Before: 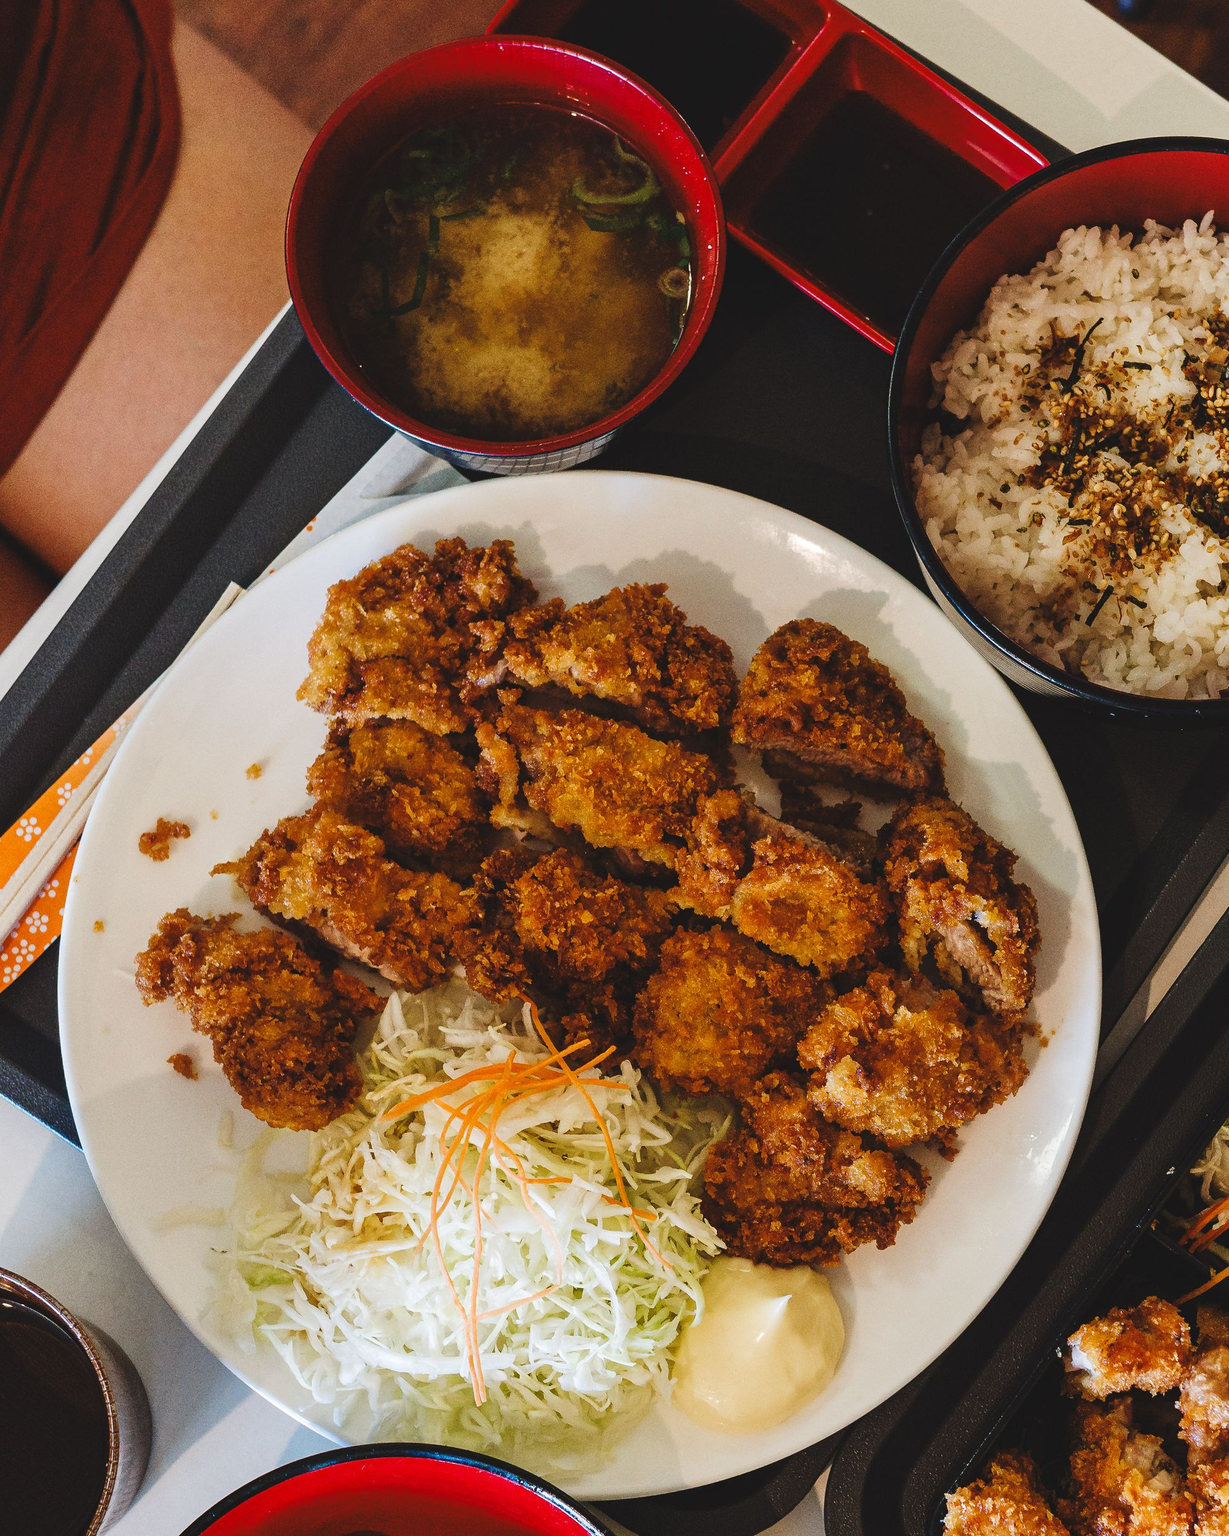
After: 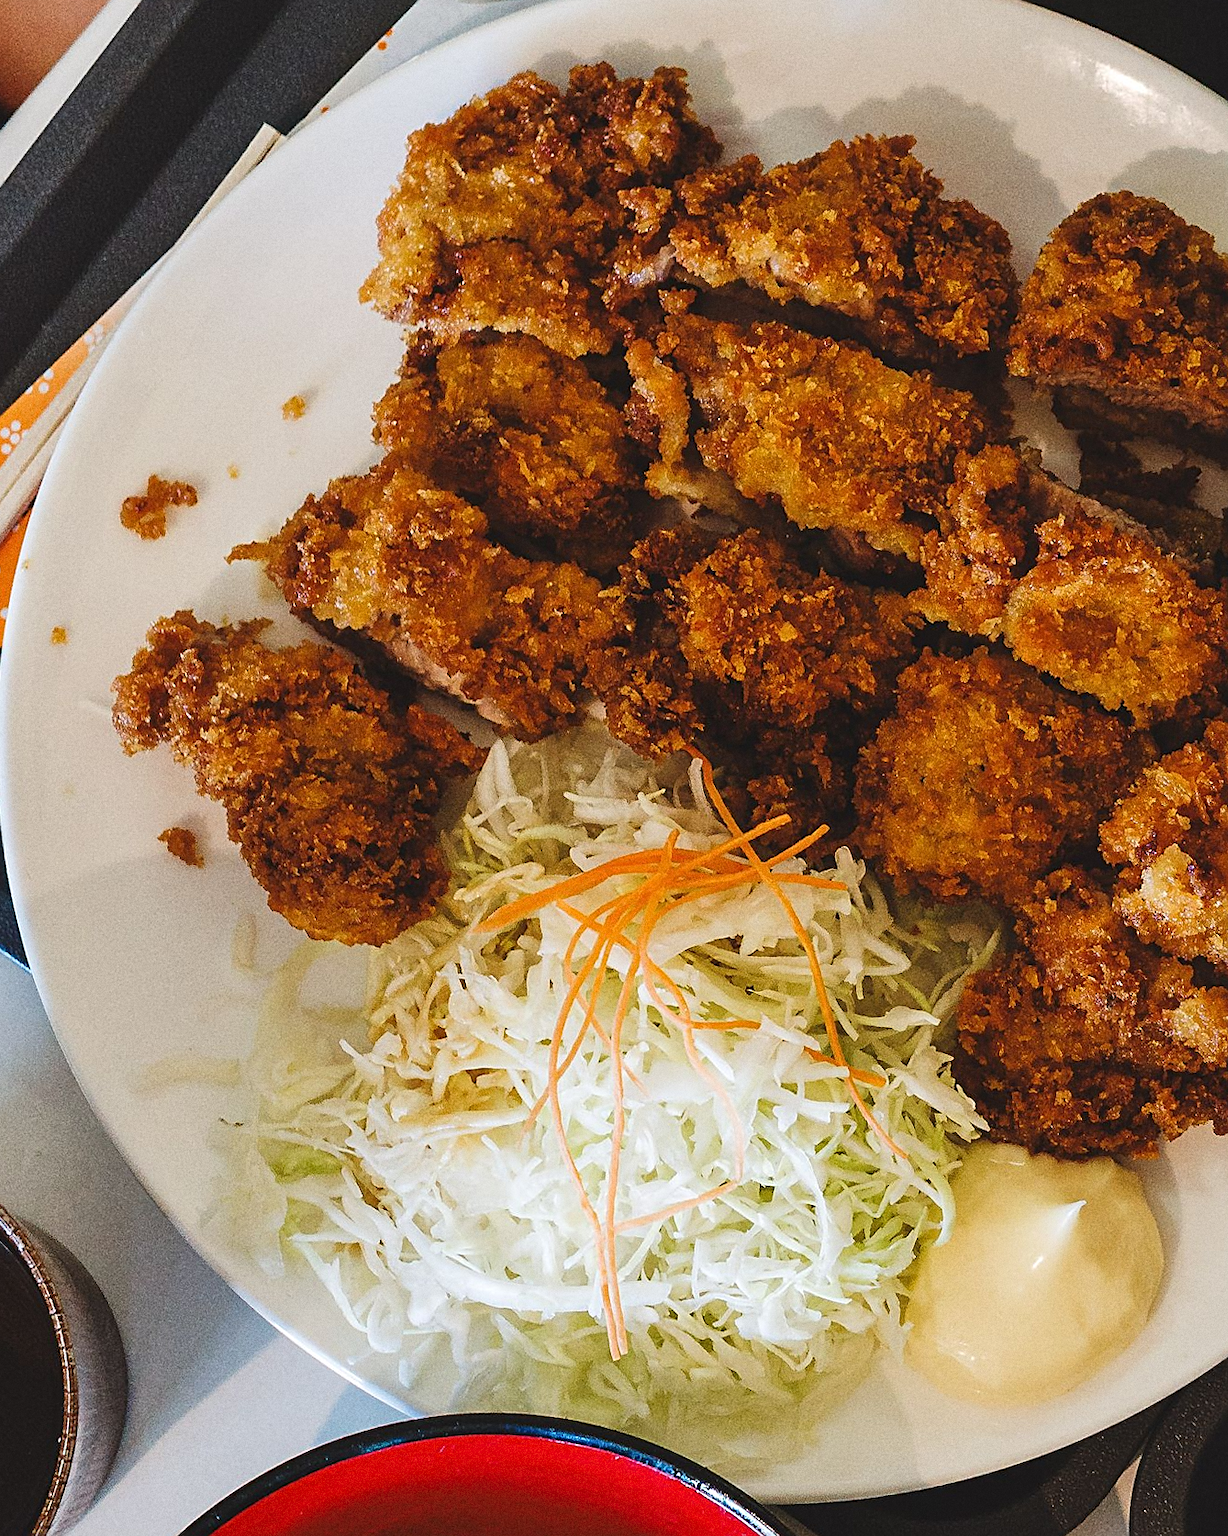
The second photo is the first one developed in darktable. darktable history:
crop and rotate: angle -0.82°, left 3.85%, top 31.828%, right 27.992%
sharpen: on, module defaults
grain: coarseness 0.47 ISO
